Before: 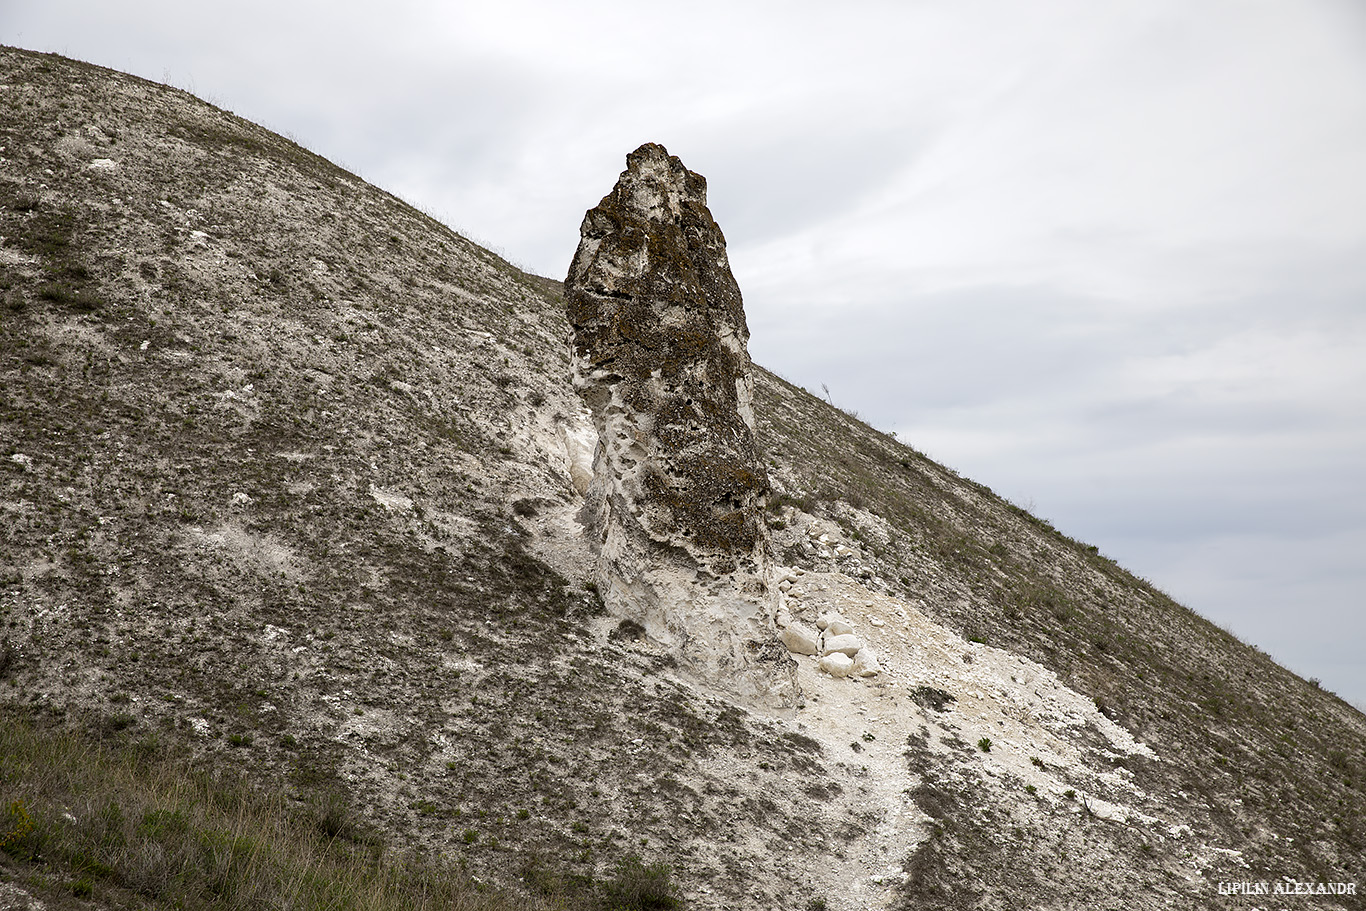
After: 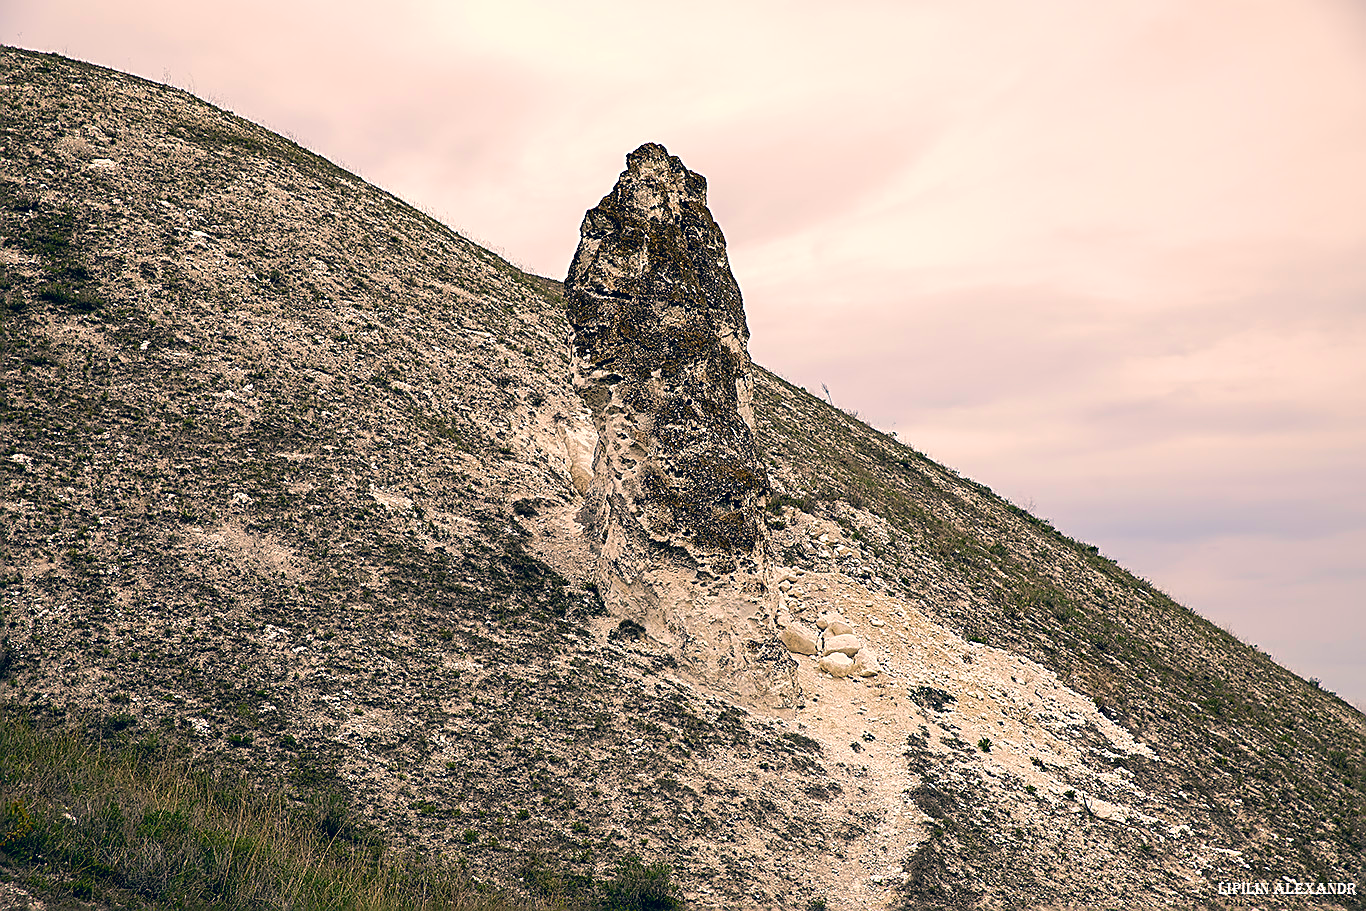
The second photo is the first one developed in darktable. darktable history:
tone equalizer: edges refinement/feathering 500, mask exposure compensation -1.57 EV, preserve details no
sharpen: amount 0.902
color correction: highlights a* 10.34, highlights b* 13.96, shadows a* -9.62, shadows b* -15.03
velvia: strength 44.58%
